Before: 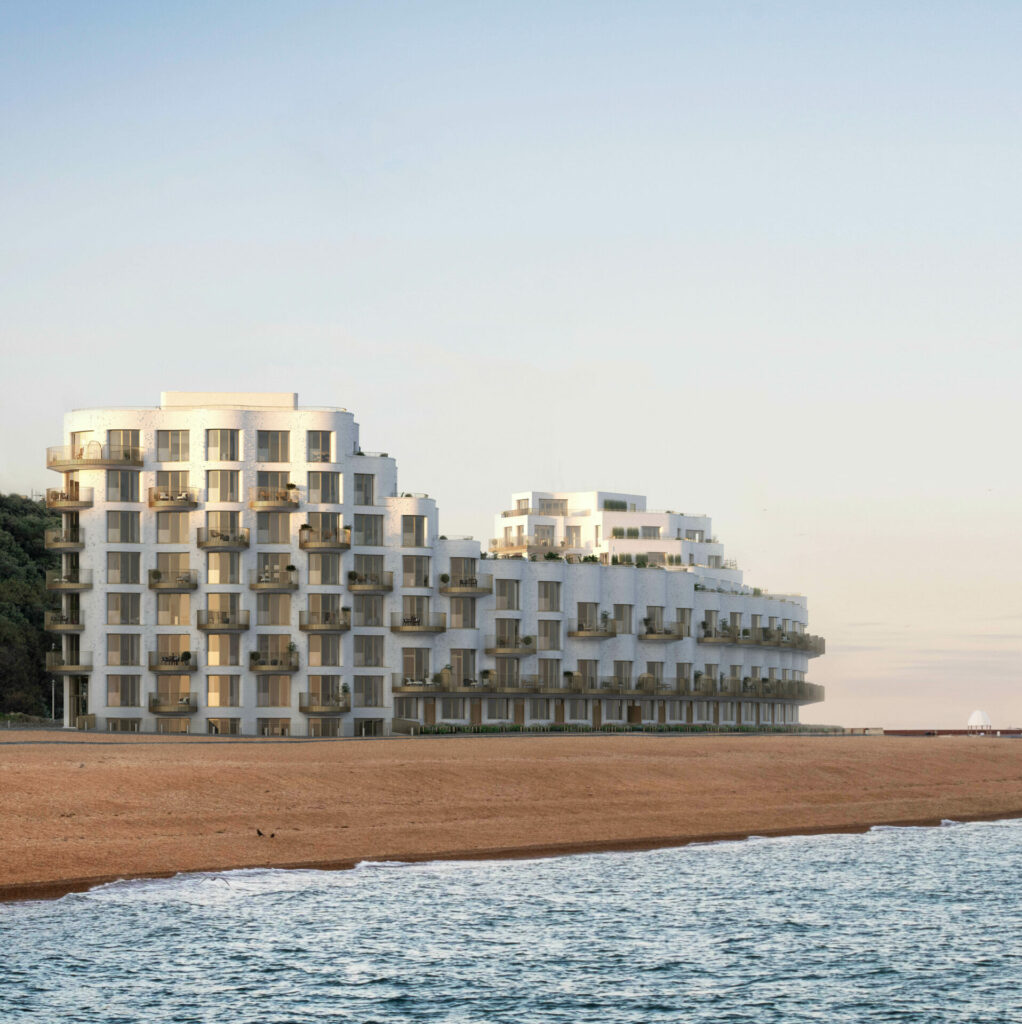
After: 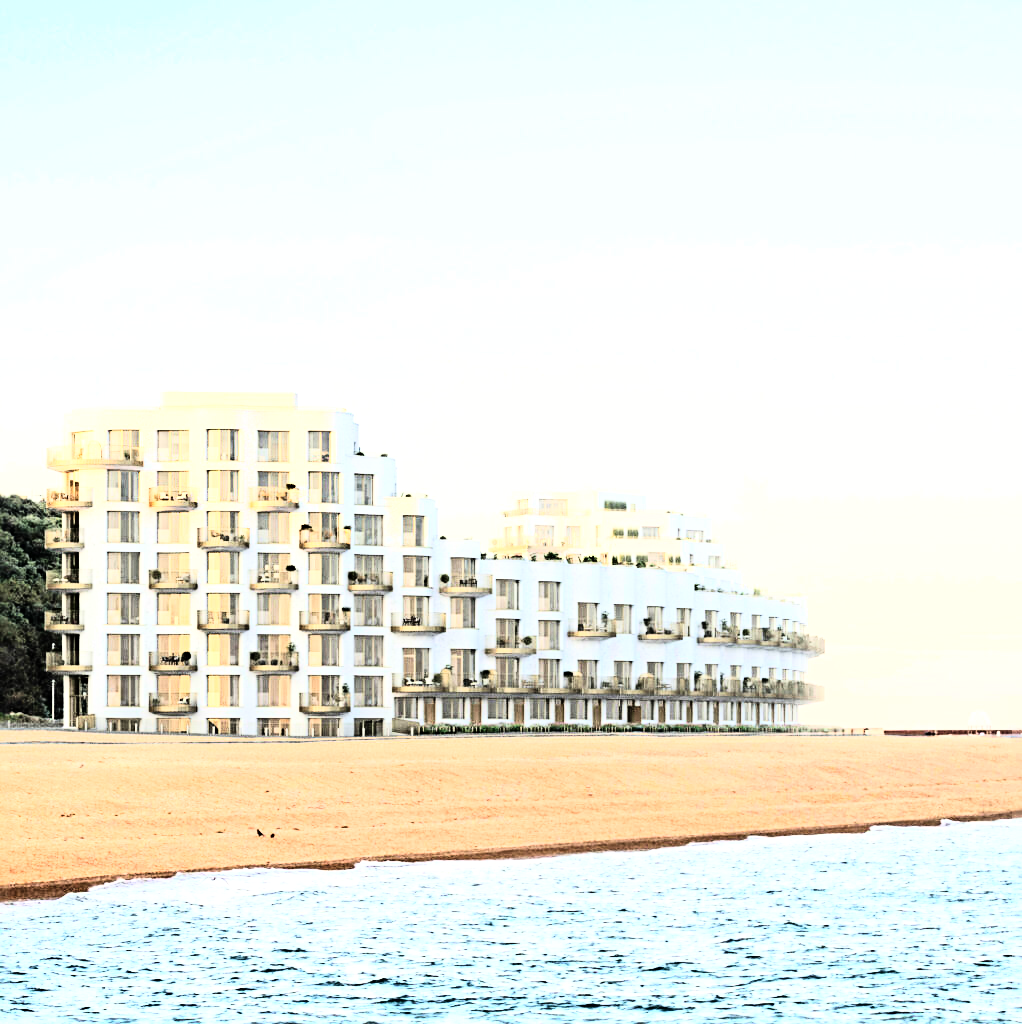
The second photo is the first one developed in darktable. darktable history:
exposure: black level correction 0, exposure 1.1 EV, compensate highlight preservation false
sharpen: radius 4
rgb curve: curves: ch0 [(0, 0) (0.21, 0.15) (0.24, 0.21) (0.5, 0.75) (0.75, 0.96) (0.89, 0.99) (1, 1)]; ch1 [(0, 0.02) (0.21, 0.13) (0.25, 0.2) (0.5, 0.67) (0.75, 0.9) (0.89, 0.97) (1, 1)]; ch2 [(0, 0.02) (0.21, 0.13) (0.25, 0.2) (0.5, 0.67) (0.75, 0.9) (0.89, 0.97) (1, 1)], compensate middle gray true
